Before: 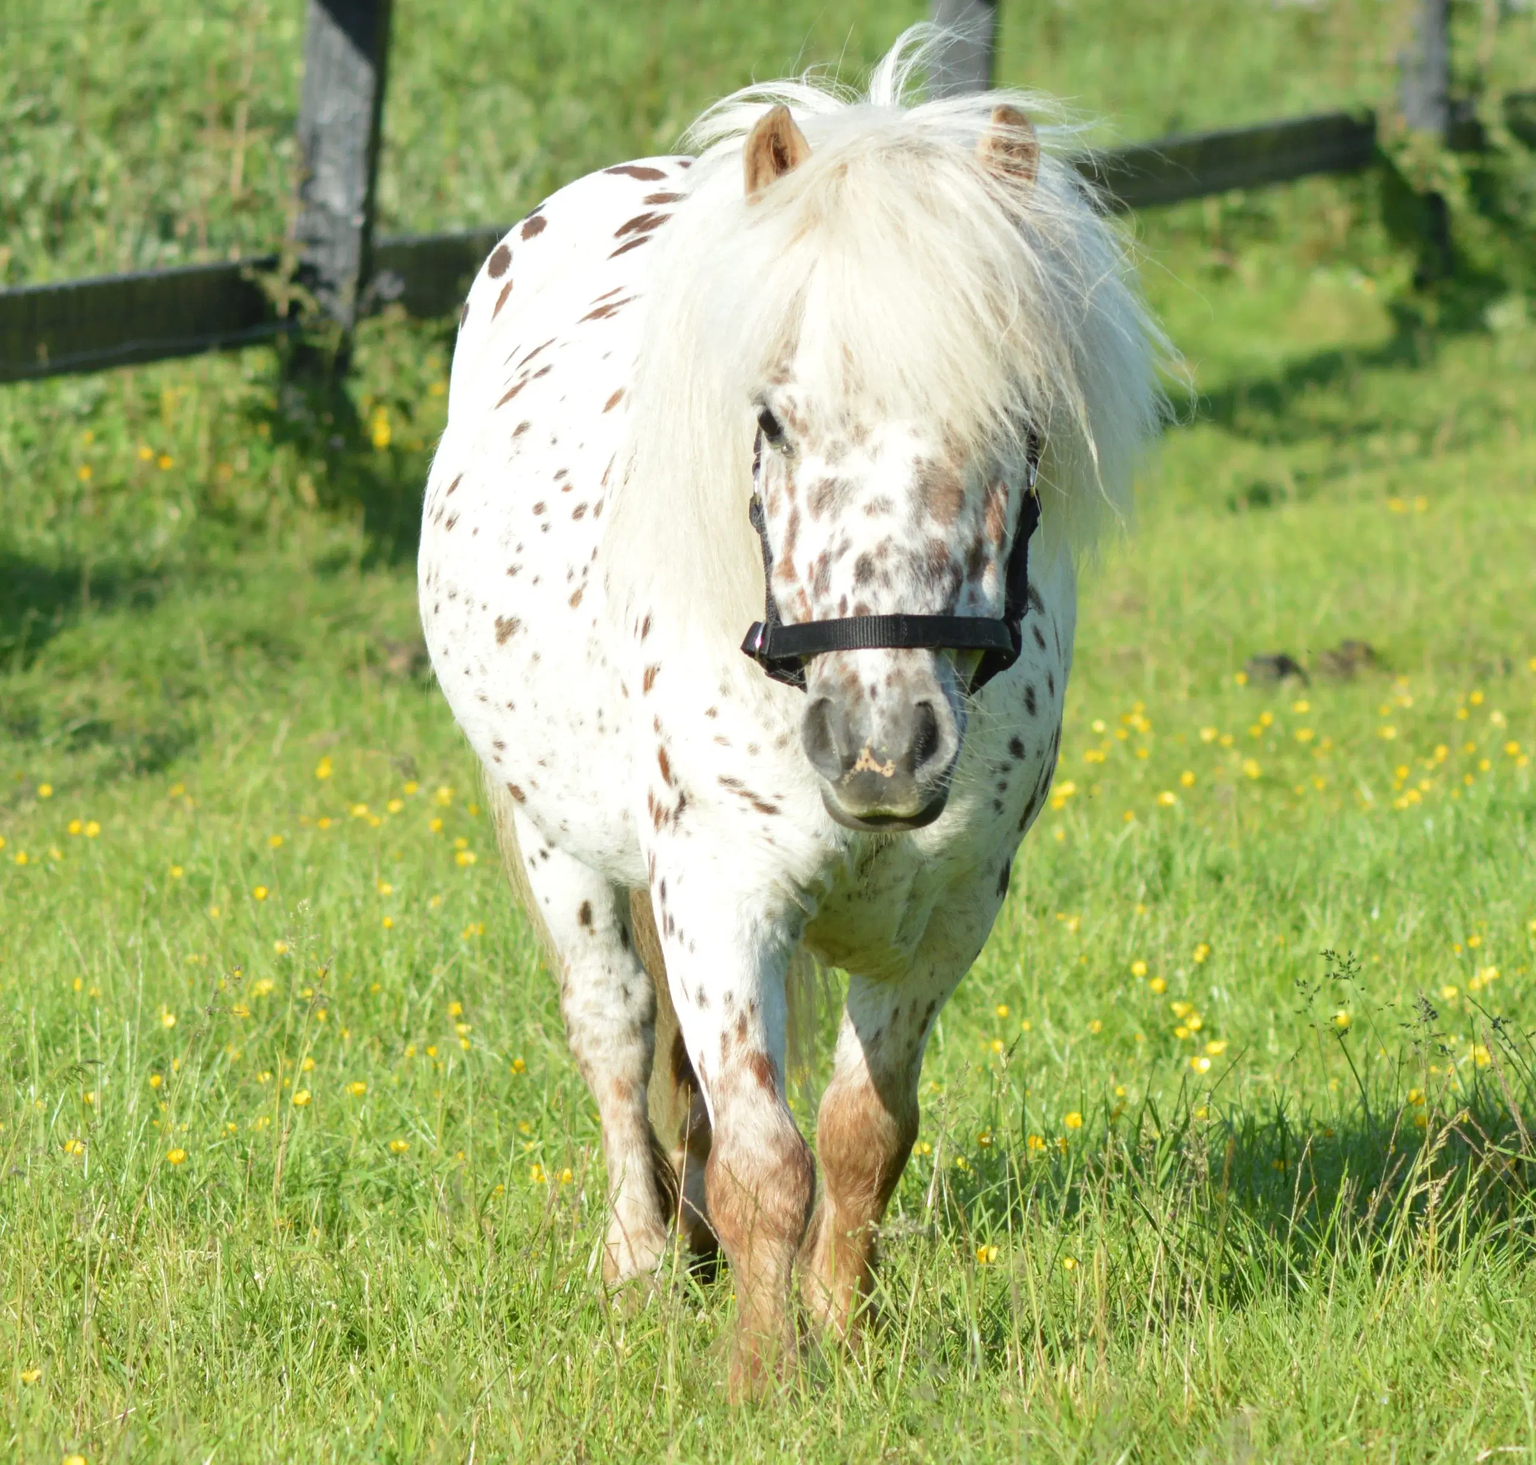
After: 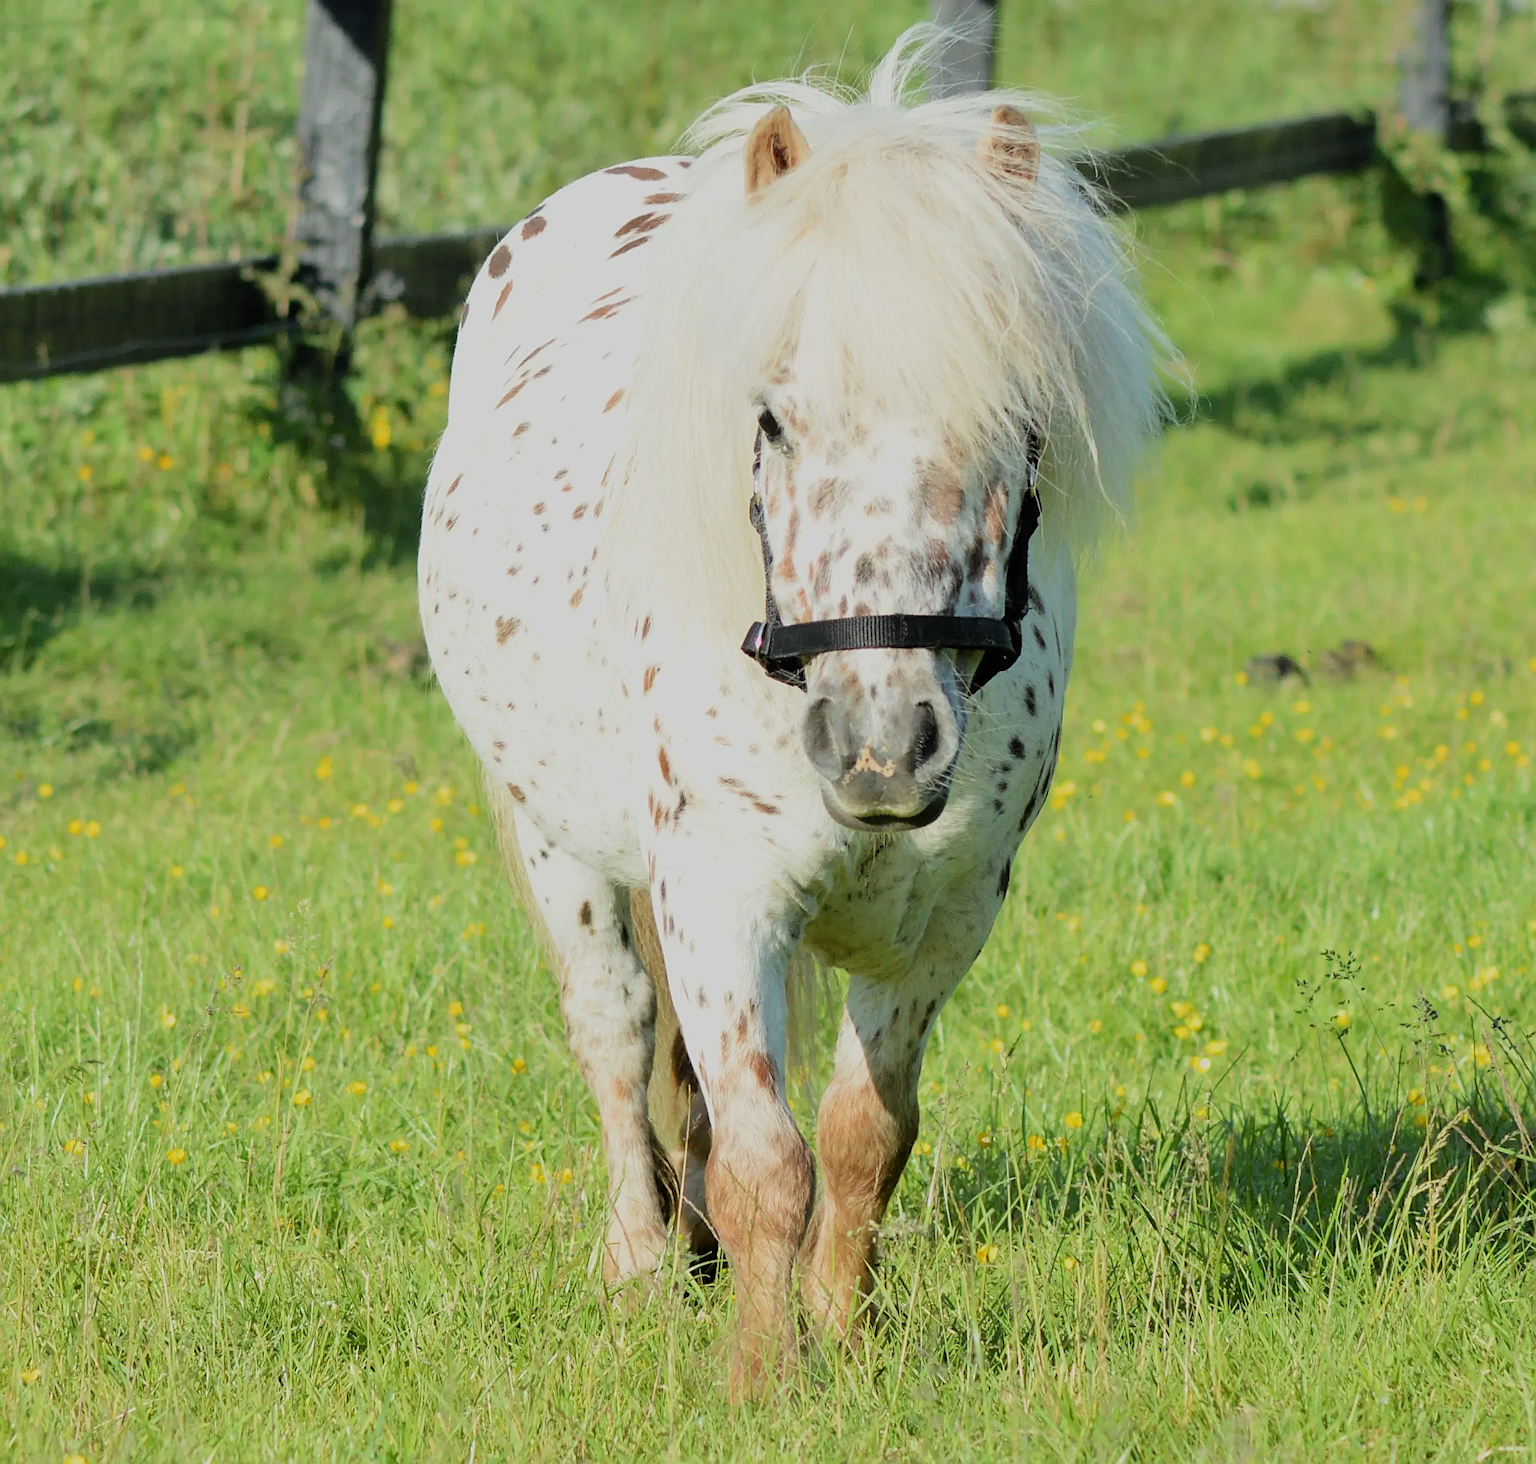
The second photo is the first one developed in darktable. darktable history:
filmic rgb: black relative exposure -7.15 EV, white relative exposure 5.36 EV, hardness 3.02, color science v6 (2022)
sharpen: amount 0.75
